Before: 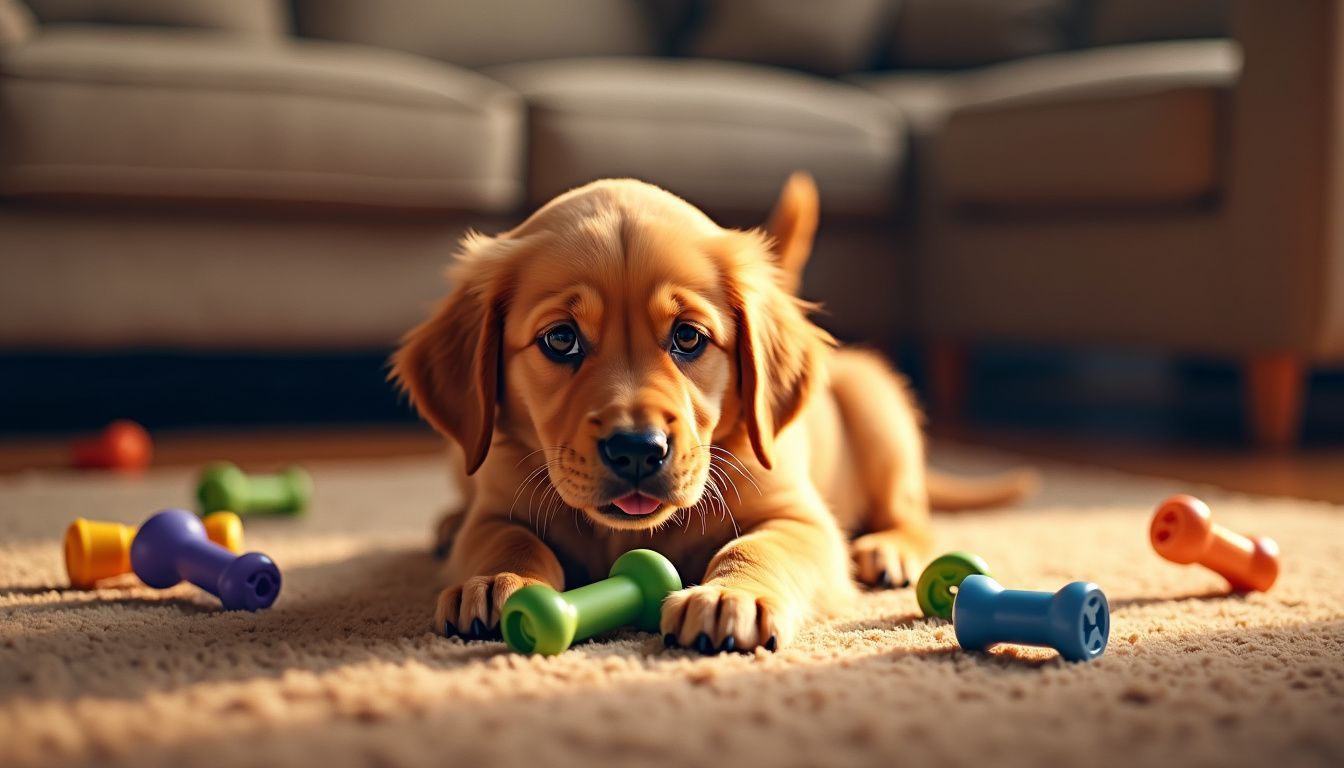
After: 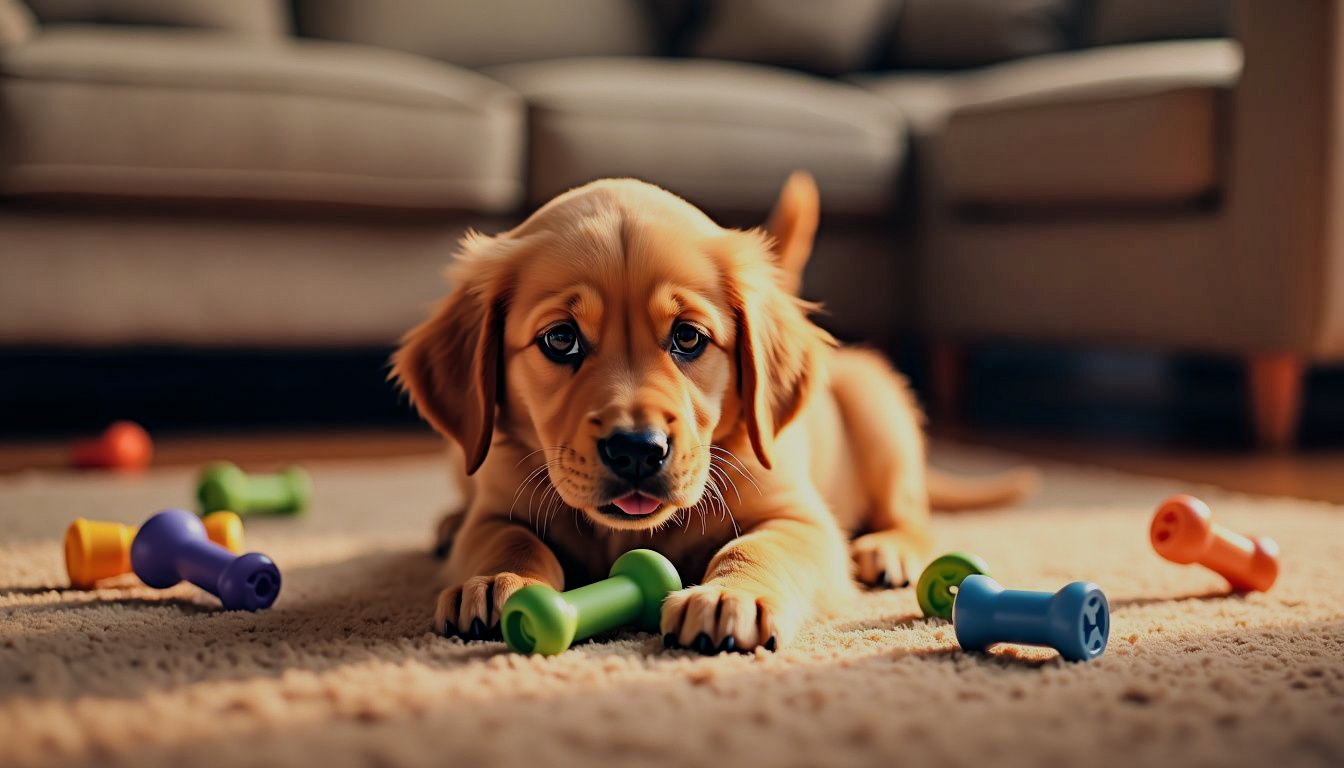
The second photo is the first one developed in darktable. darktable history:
filmic rgb: black relative exposure -7.46 EV, white relative exposure 4.88 EV, hardness 3.4
shadows and highlights: low approximation 0.01, soften with gaussian
